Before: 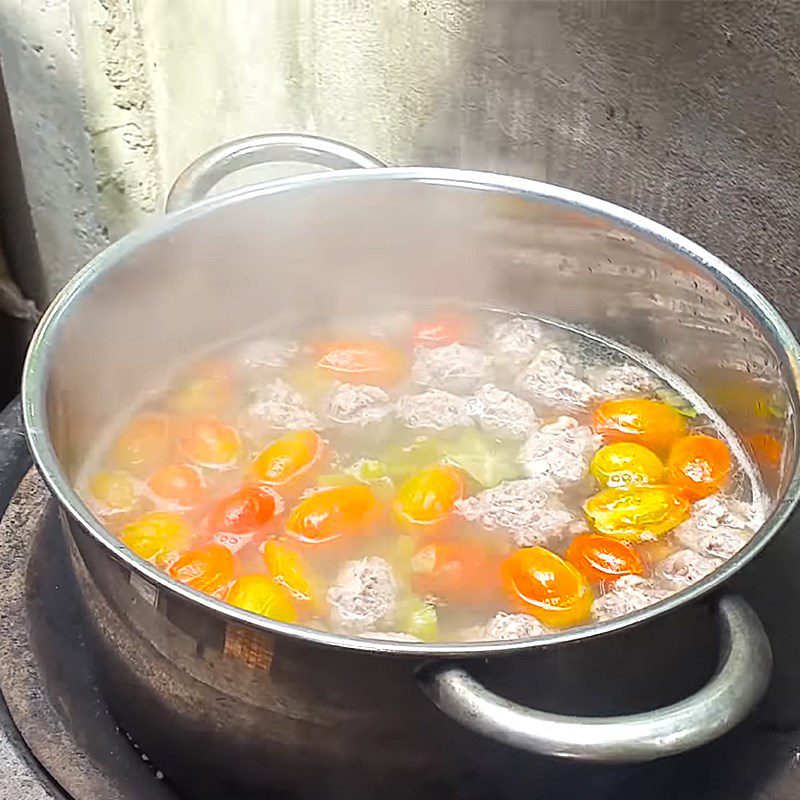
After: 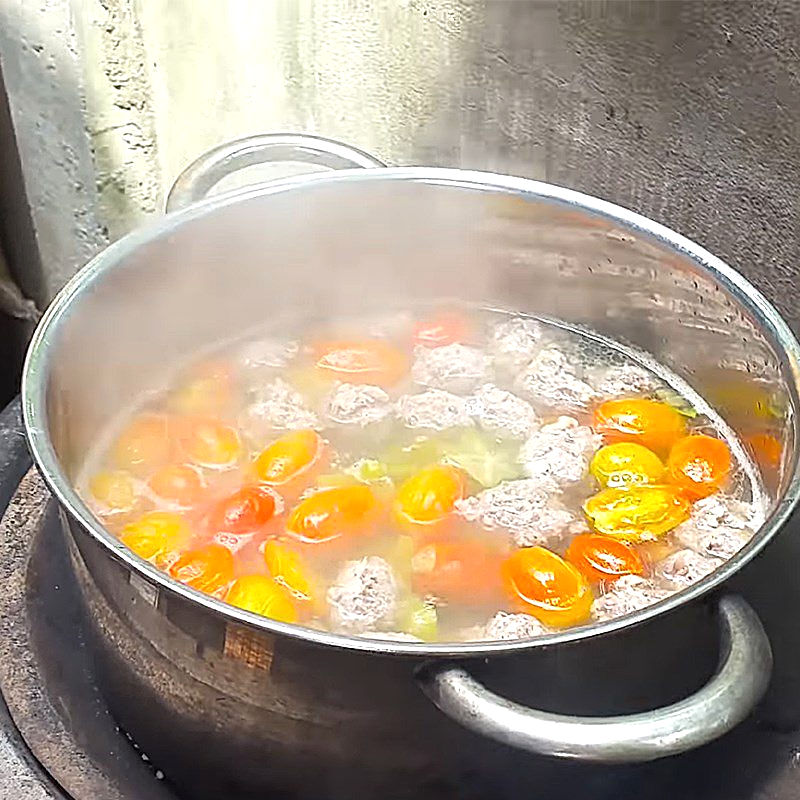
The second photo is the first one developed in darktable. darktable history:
exposure: exposure 0.17 EV, compensate highlight preservation false
sharpen: on, module defaults
